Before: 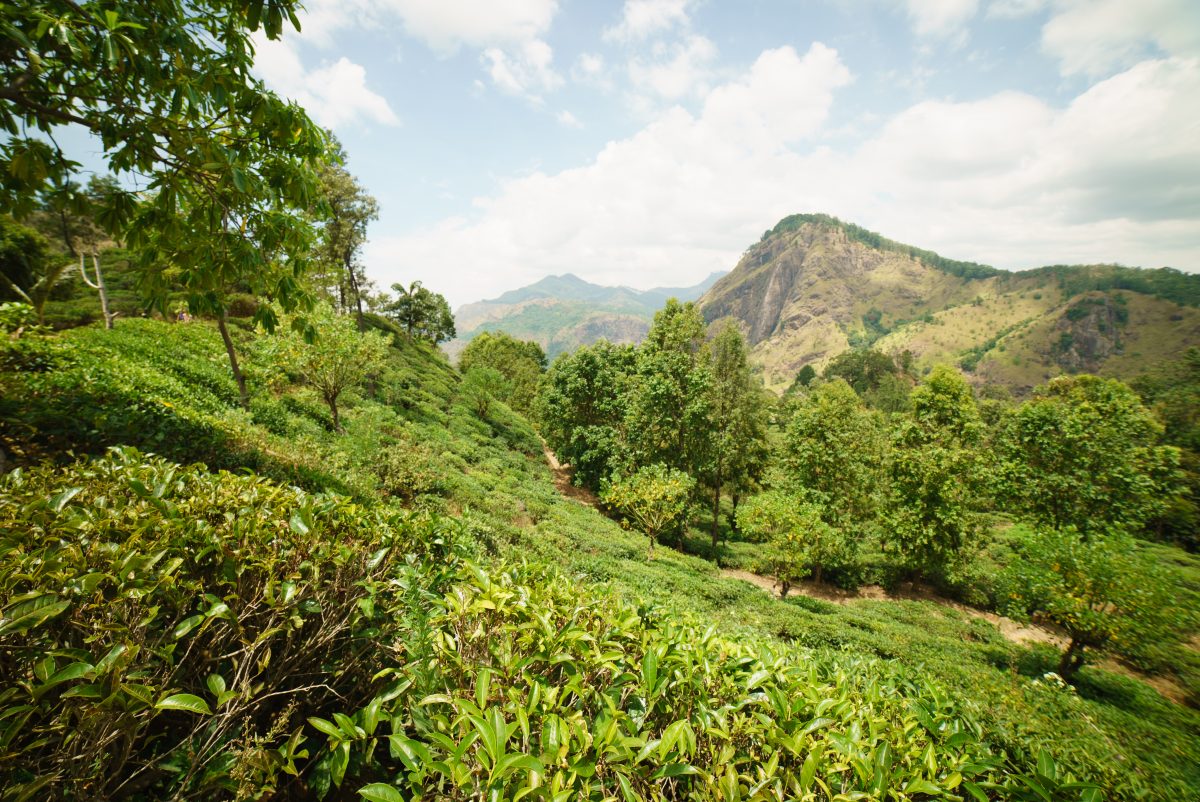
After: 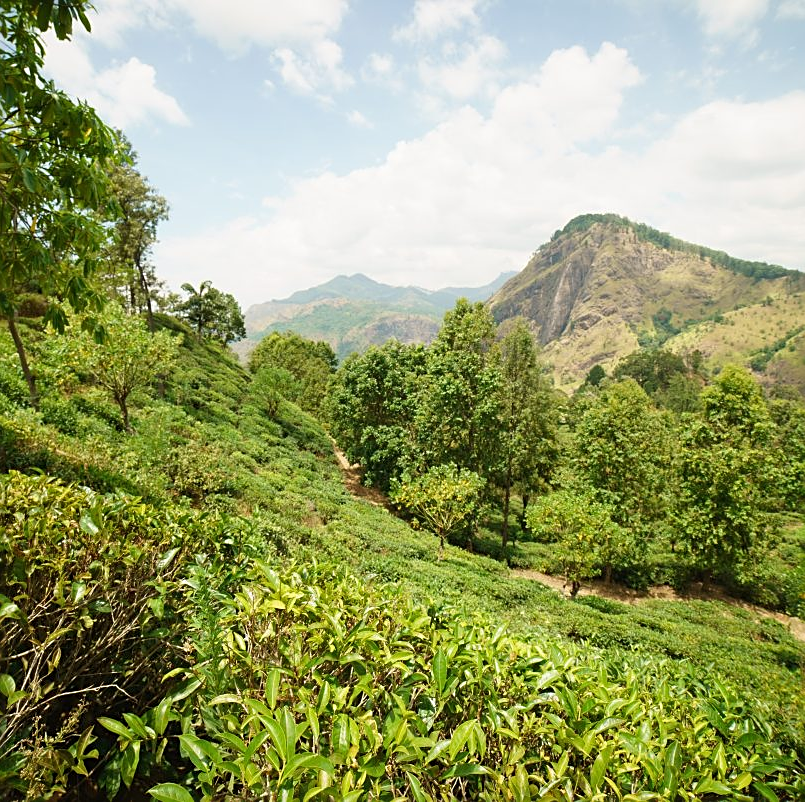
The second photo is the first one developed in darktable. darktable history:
sharpen: on, module defaults
crop and rotate: left 17.539%, right 15.325%
